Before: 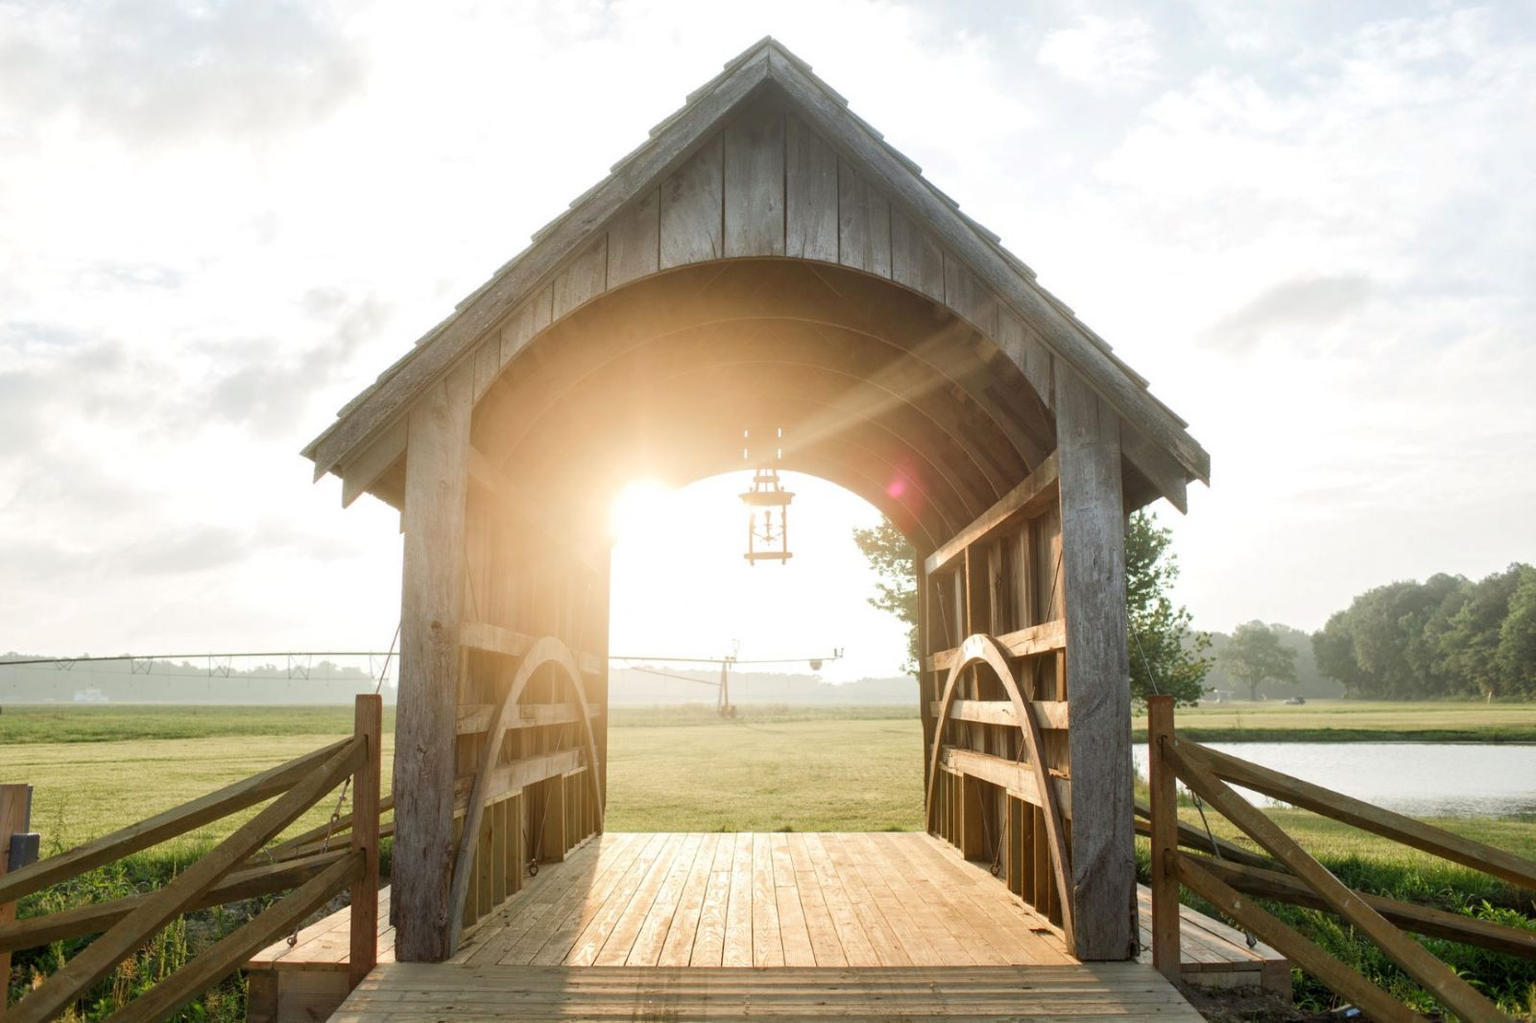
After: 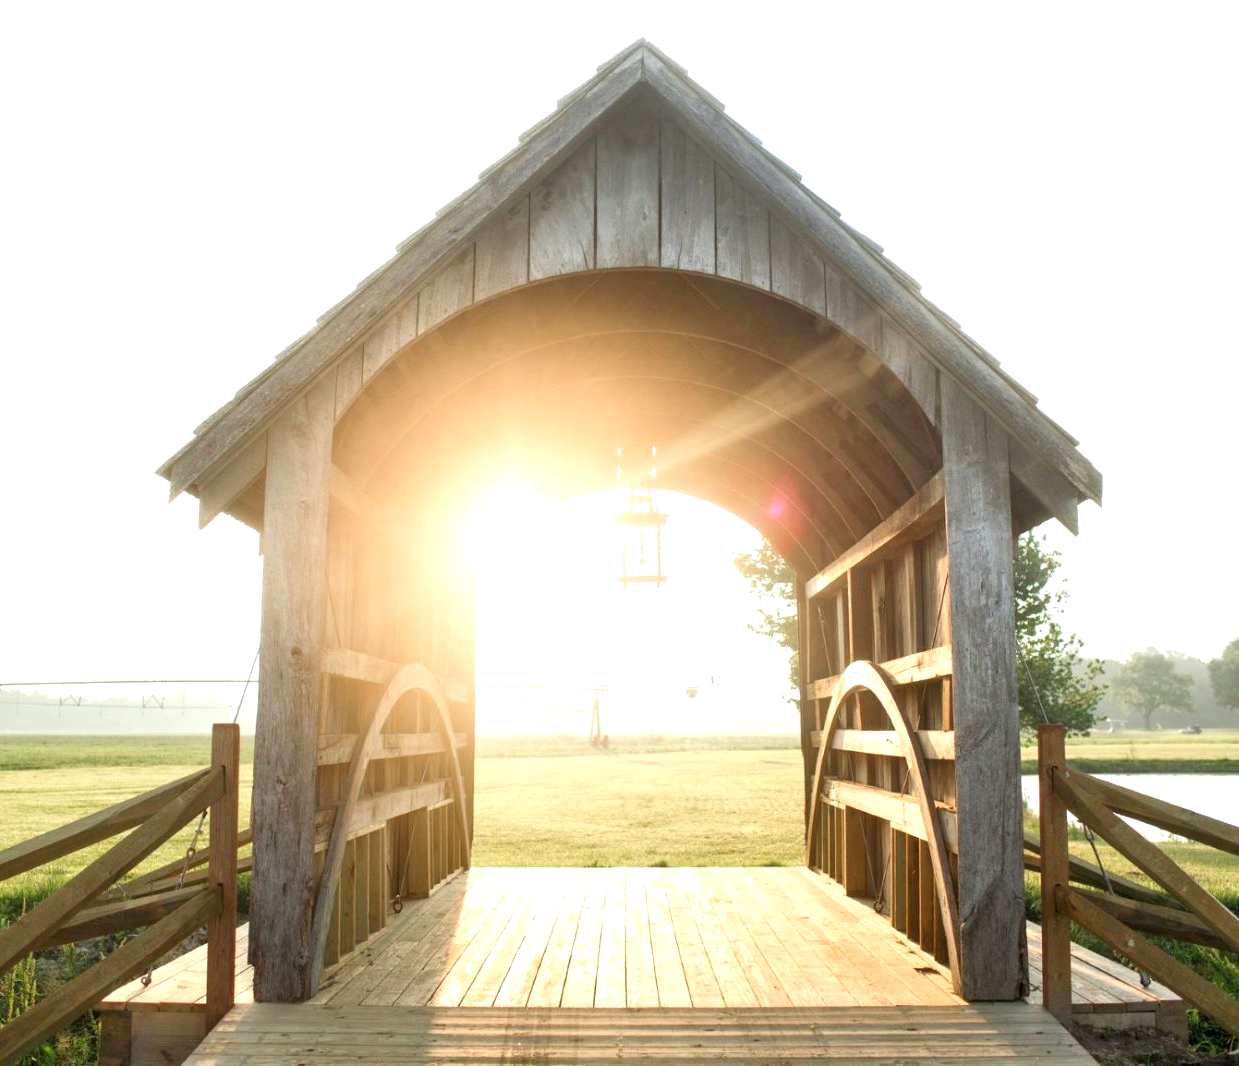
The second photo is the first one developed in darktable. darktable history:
crop: left 9.88%, right 12.664%
exposure: exposure 0.64 EV, compensate highlight preservation false
